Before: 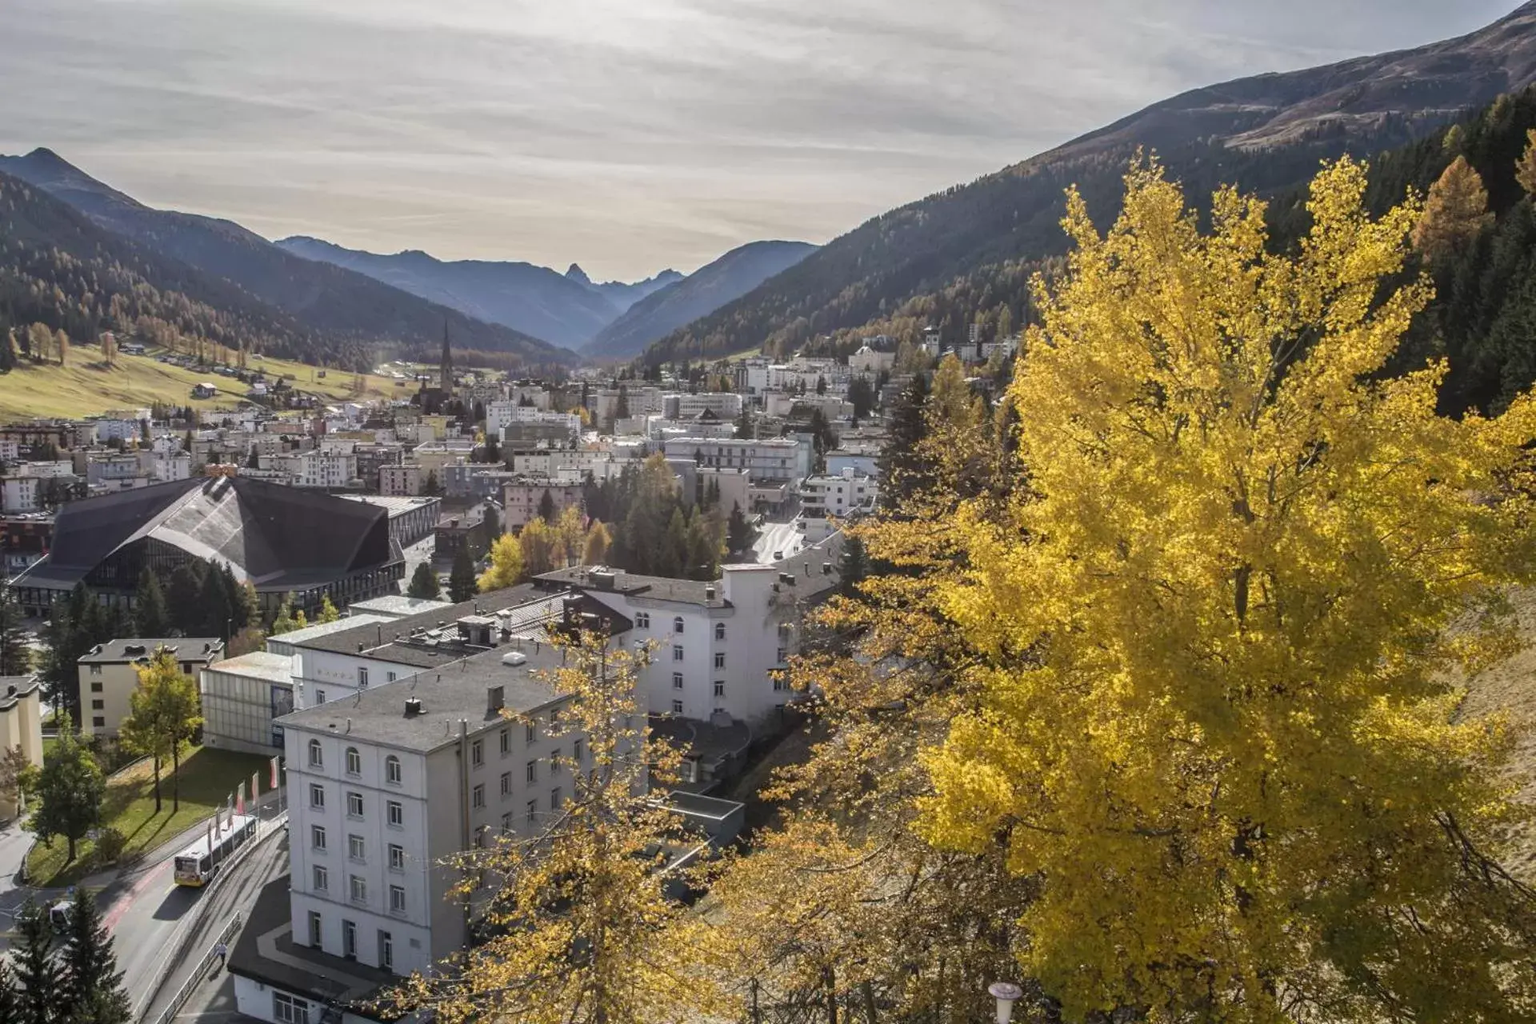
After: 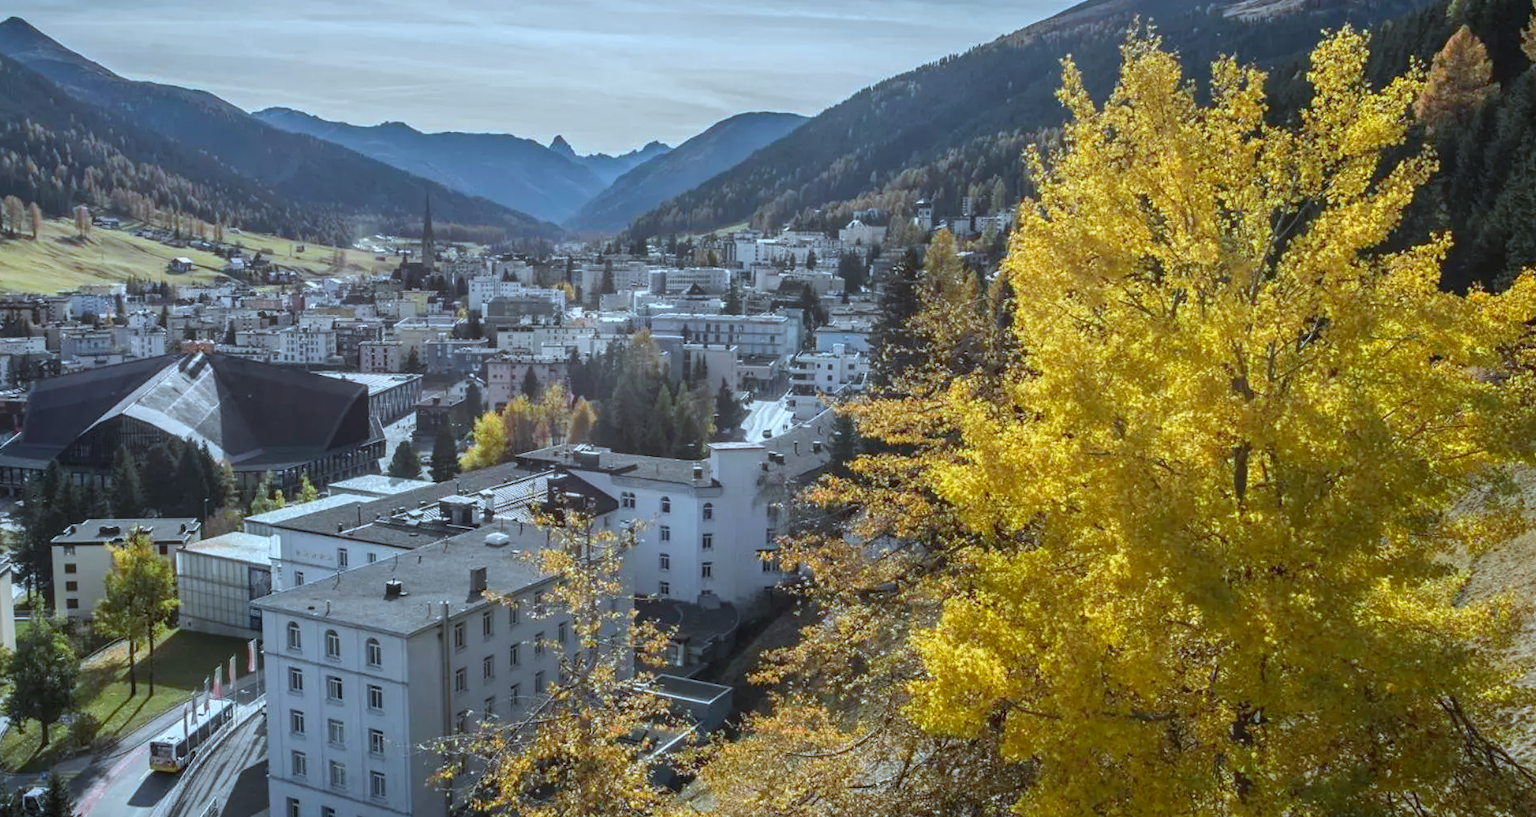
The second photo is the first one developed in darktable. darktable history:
color zones: curves: ch0 [(0.224, 0.526) (0.75, 0.5)]; ch1 [(0.055, 0.526) (0.224, 0.761) (0.377, 0.526) (0.75, 0.5)]
color correction: highlights a* -9.7, highlights b* -21.92
crop and rotate: left 1.863%, top 12.884%, right 0.302%, bottom 8.972%
